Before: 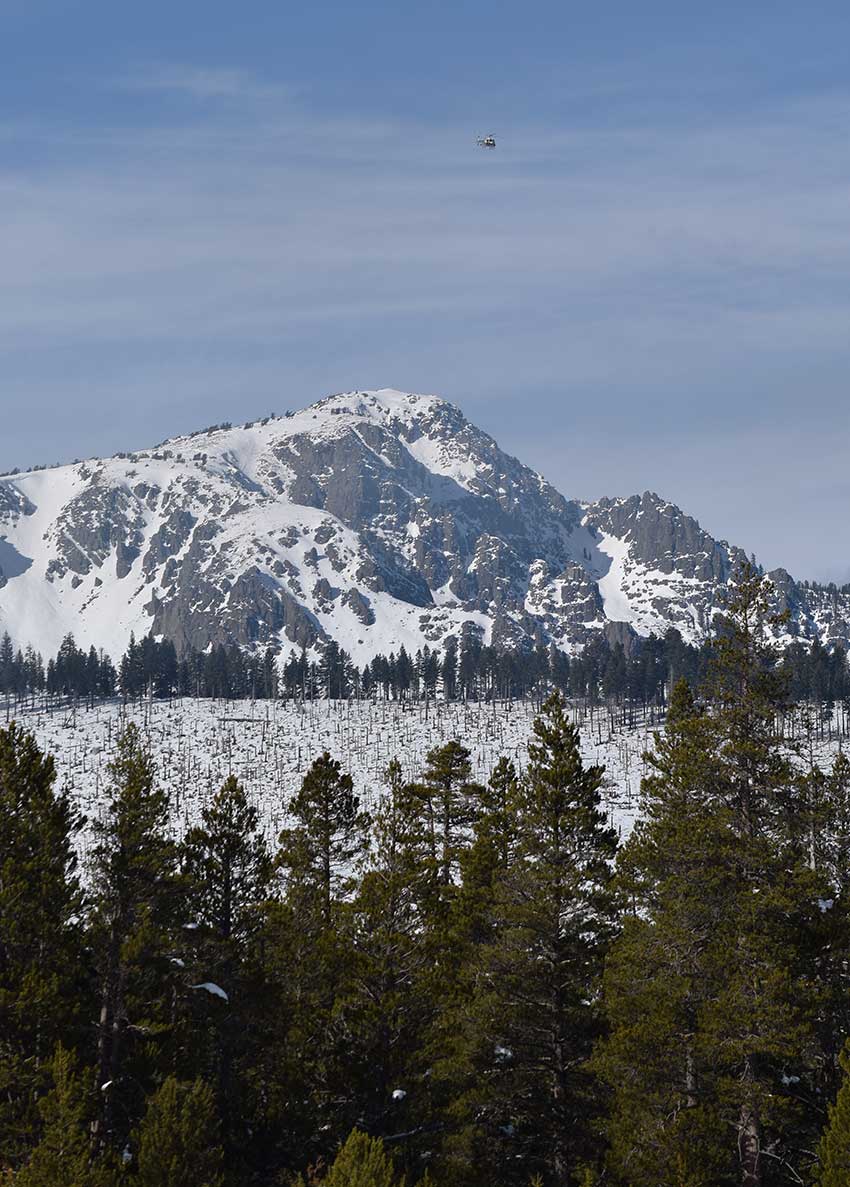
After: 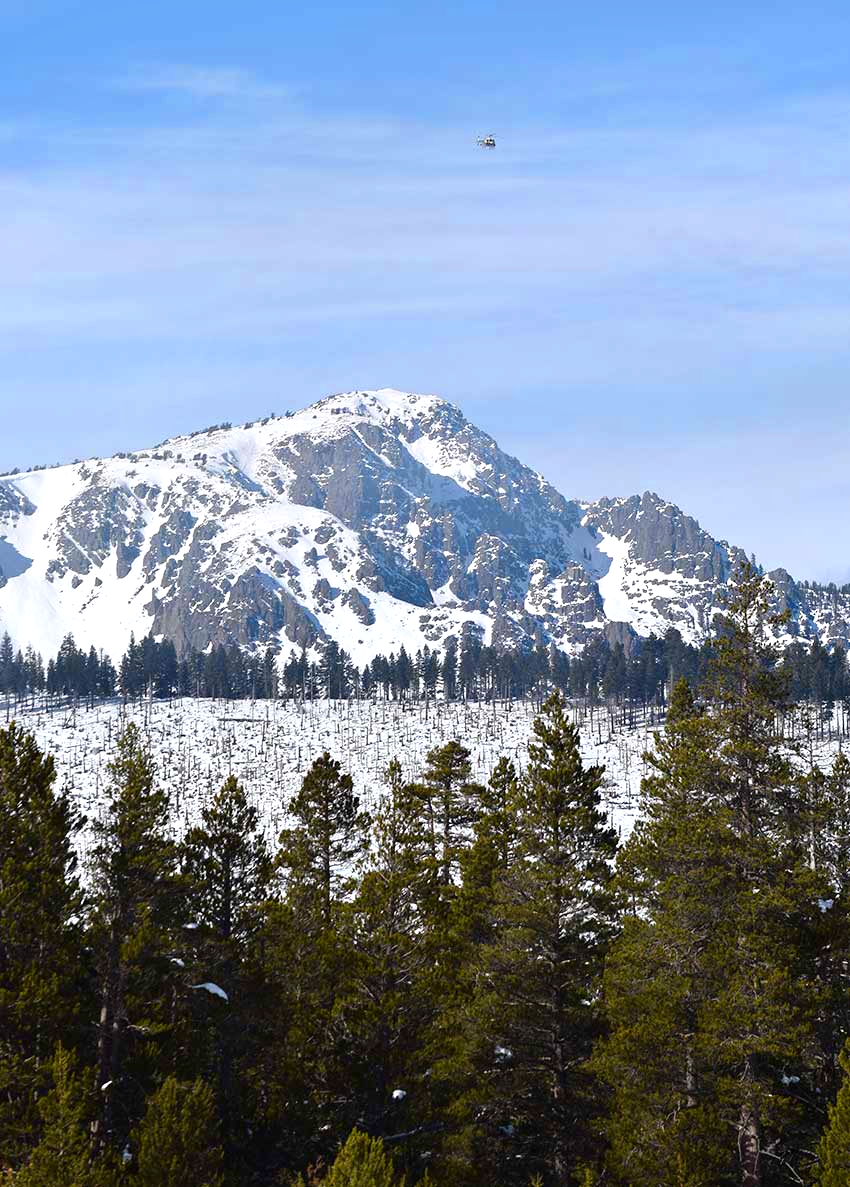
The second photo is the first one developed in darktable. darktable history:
color zones: curves: ch0 [(0.099, 0.624) (0.257, 0.596) (0.384, 0.376) (0.529, 0.492) (0.697, 0.564) (0.768, 0.532) (0.908, 0.644)]; ch1 [(0.112, 0.564) (0.254, 0.612) (0.432, 0.676) (0.592, 0.456) (0.743, 0.684) (0.888, 0.536)]; ch2 [(0.25, 0.5) (0.469, 0.36) (0.75, 0.5)]
shadows and highlights: shadows -31.6, highlights 29.71
exposure: exposure 0.639 EV, compensate exposure bias true, compensate highlight preservation false
